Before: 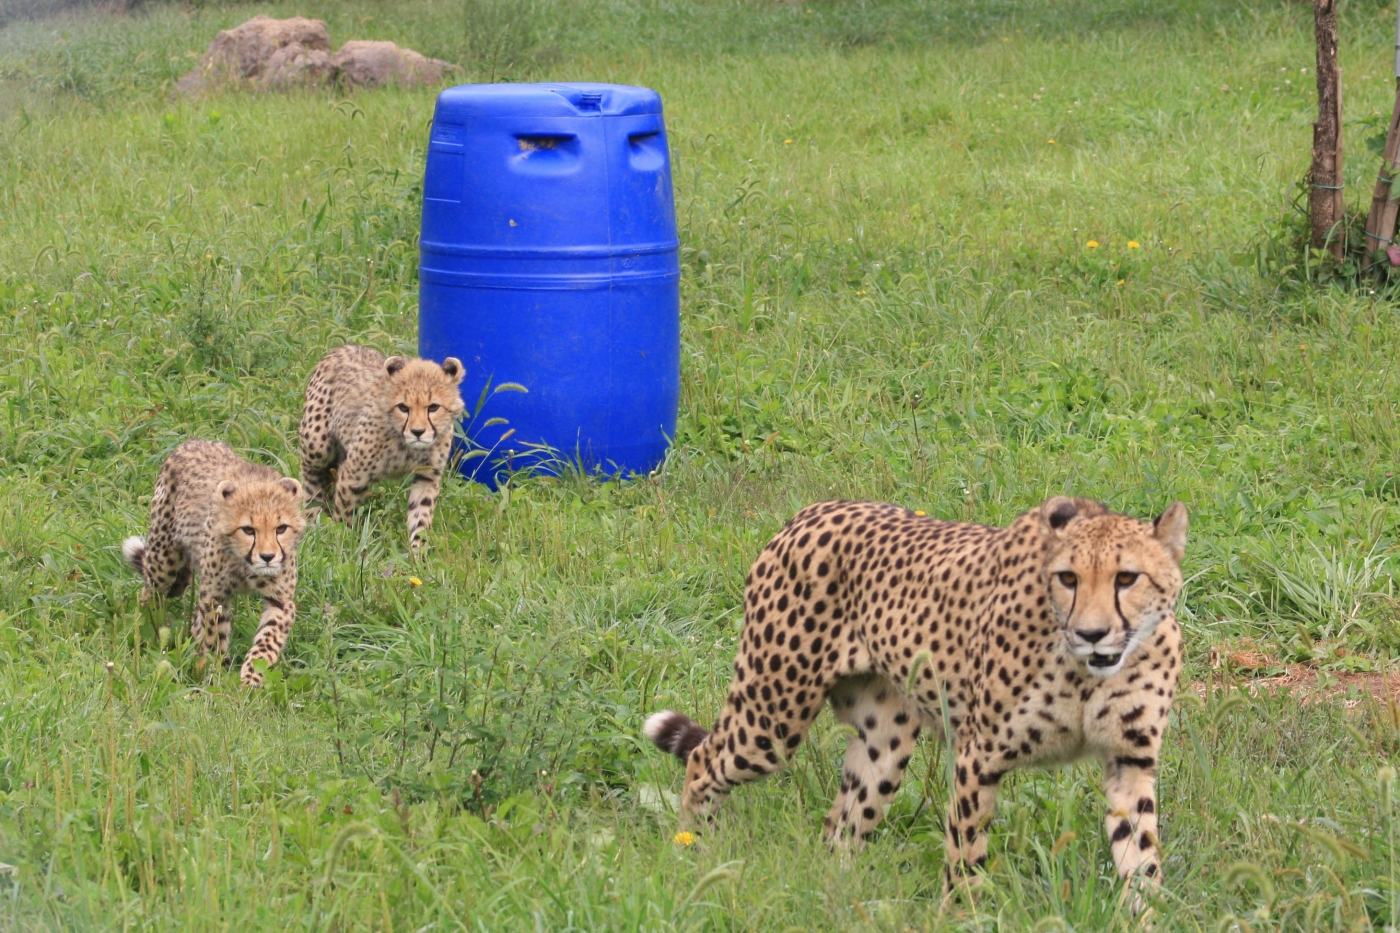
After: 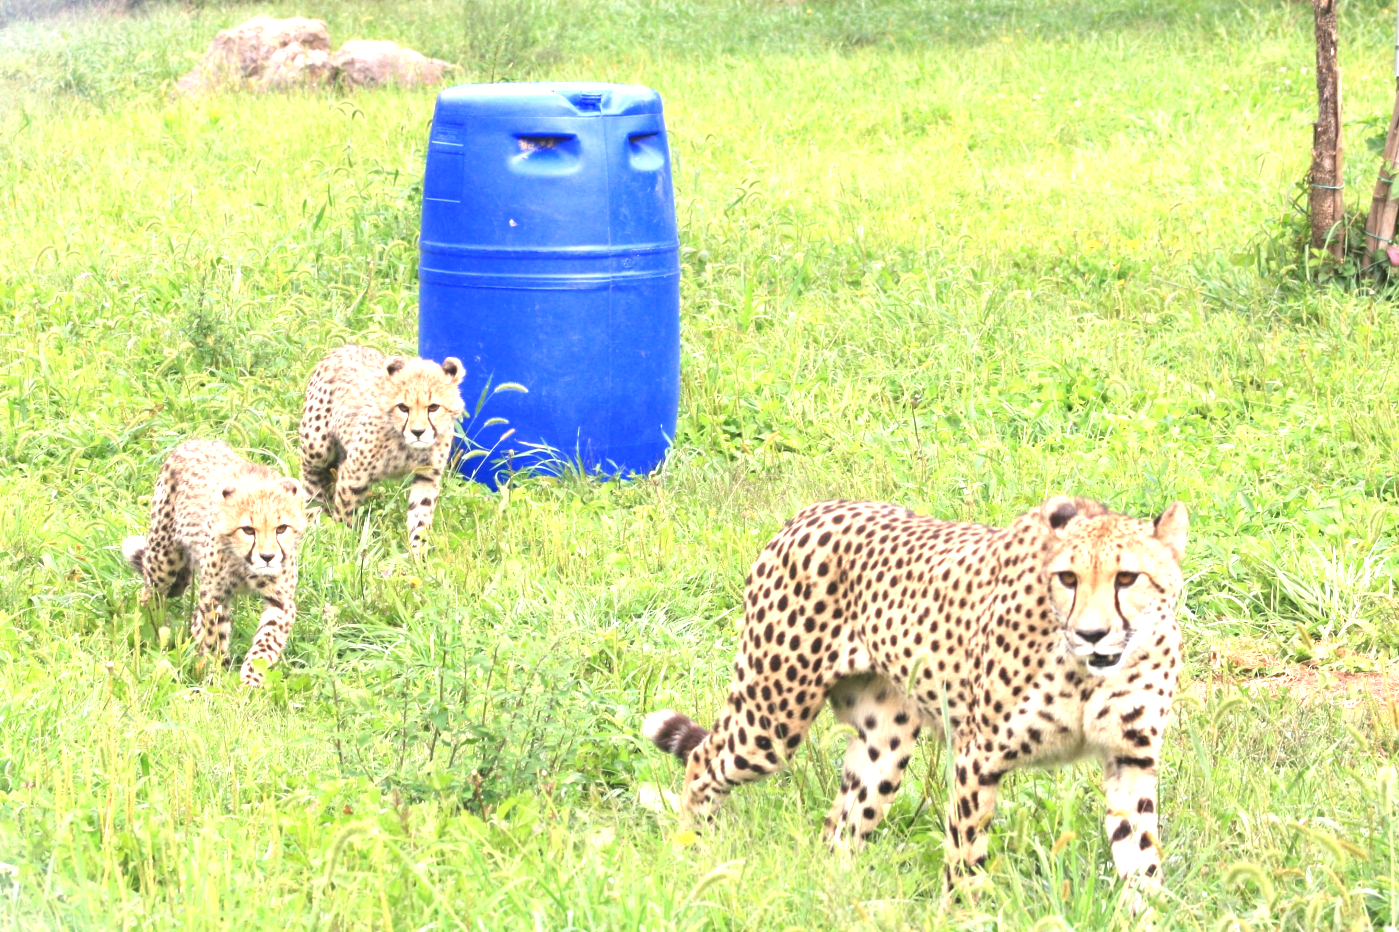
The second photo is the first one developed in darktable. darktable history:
exposure: black level correction 0, exposure 1.514 EV, compensate highlight preservation false
